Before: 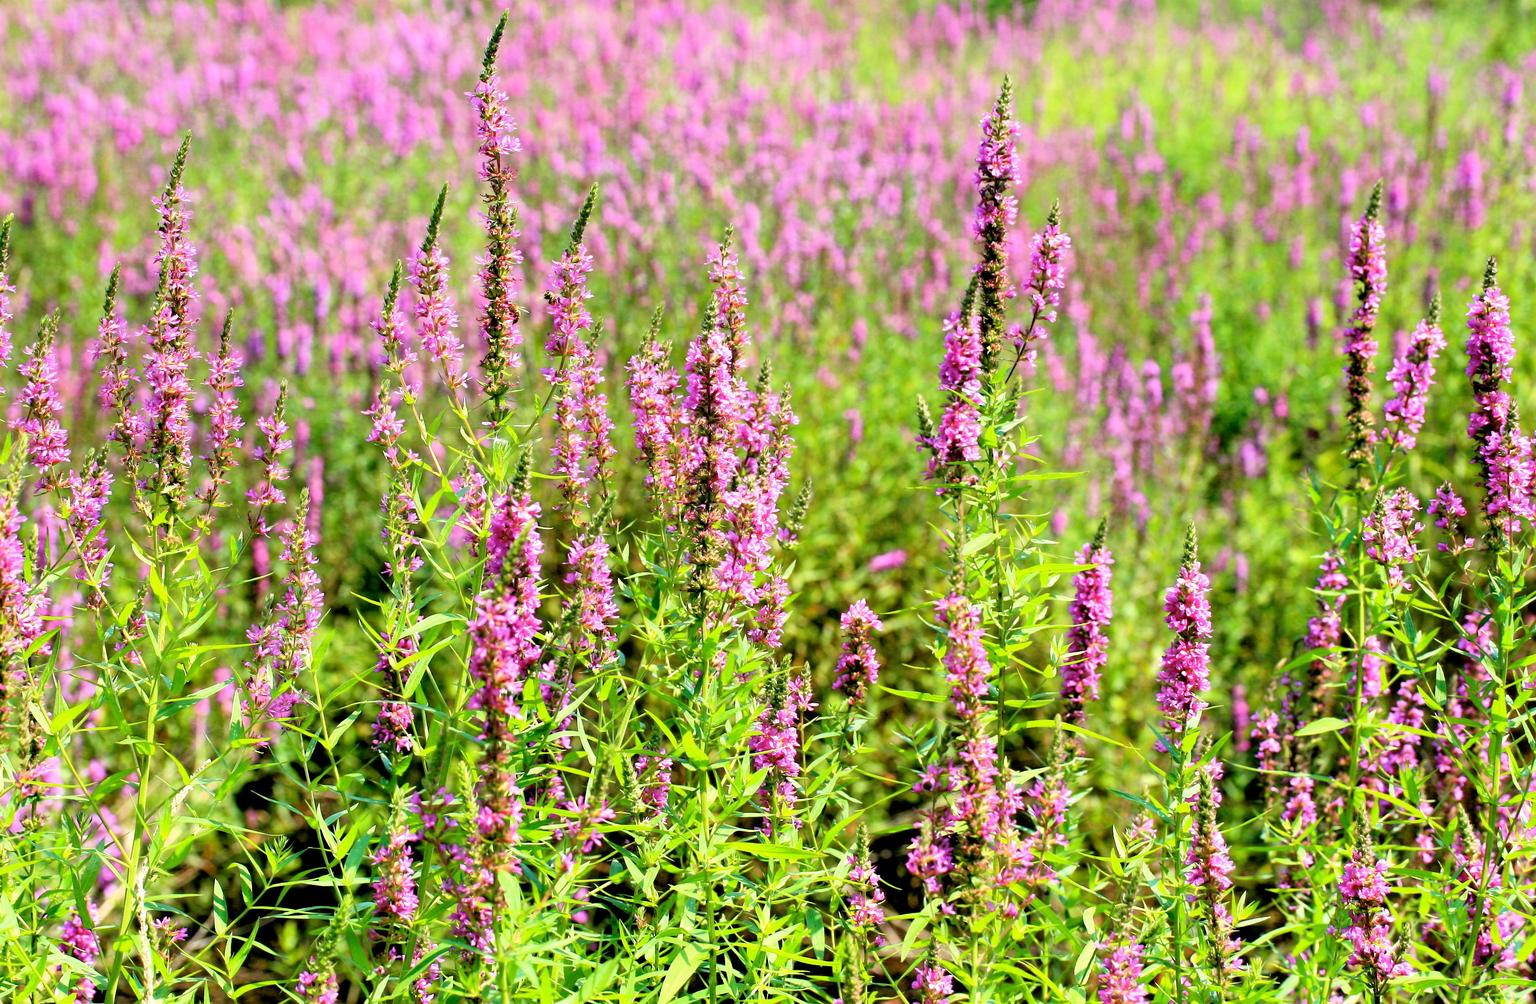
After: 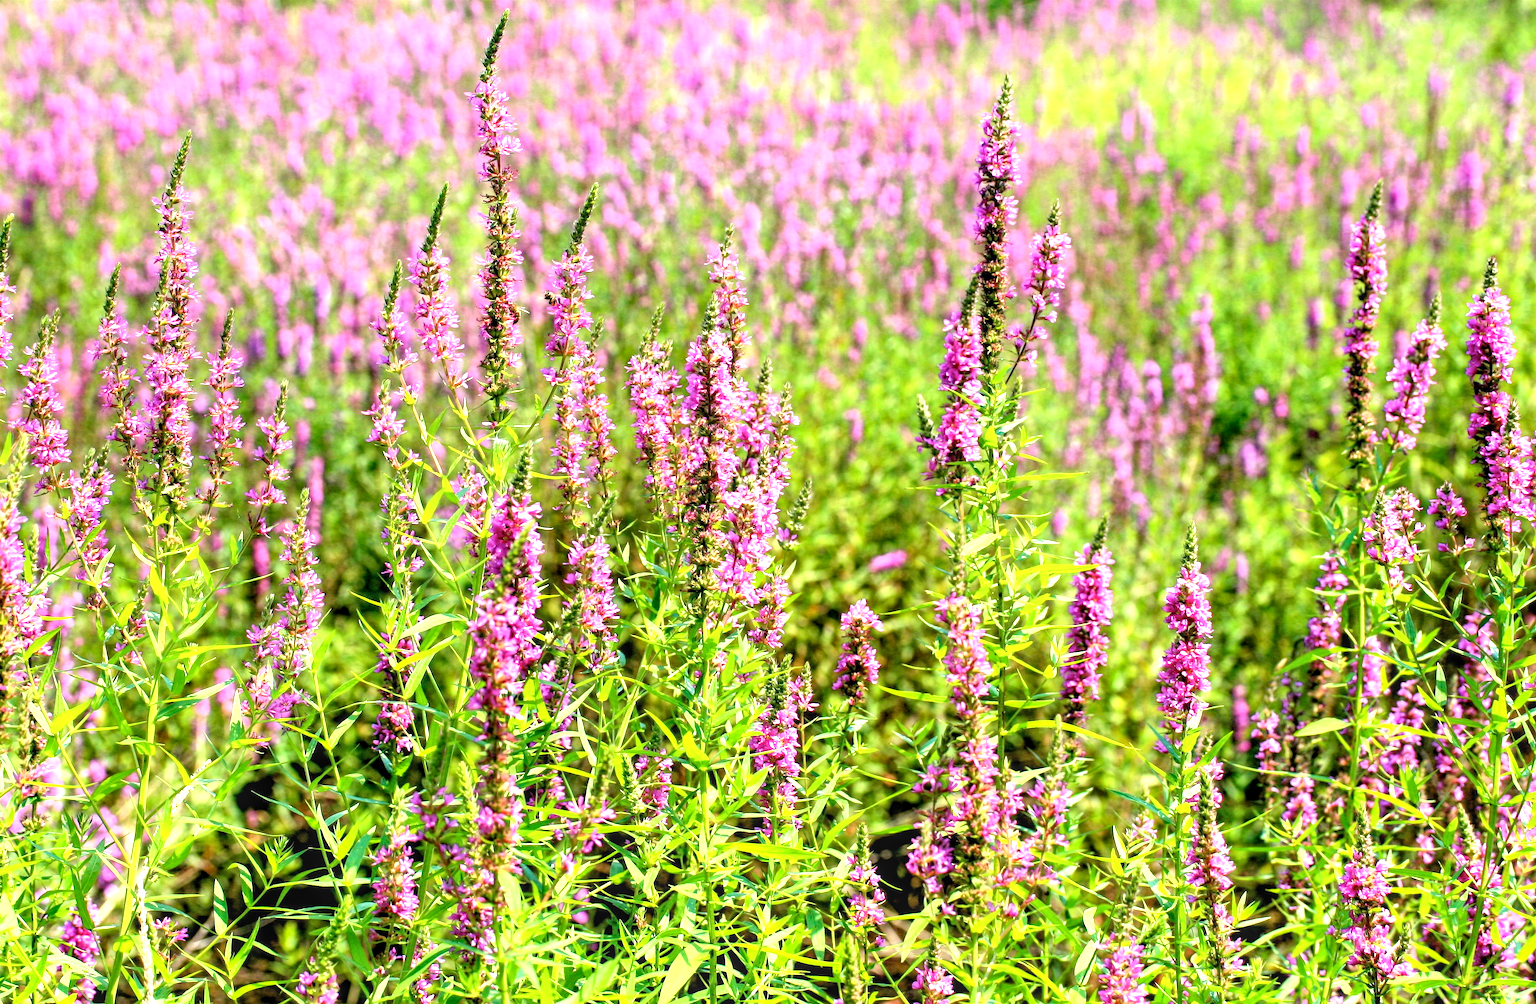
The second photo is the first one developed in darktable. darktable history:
exposure: black level correction 0, exposure 0.5 EV, compensate highlight preservation false
local contrast: on, module defaults
